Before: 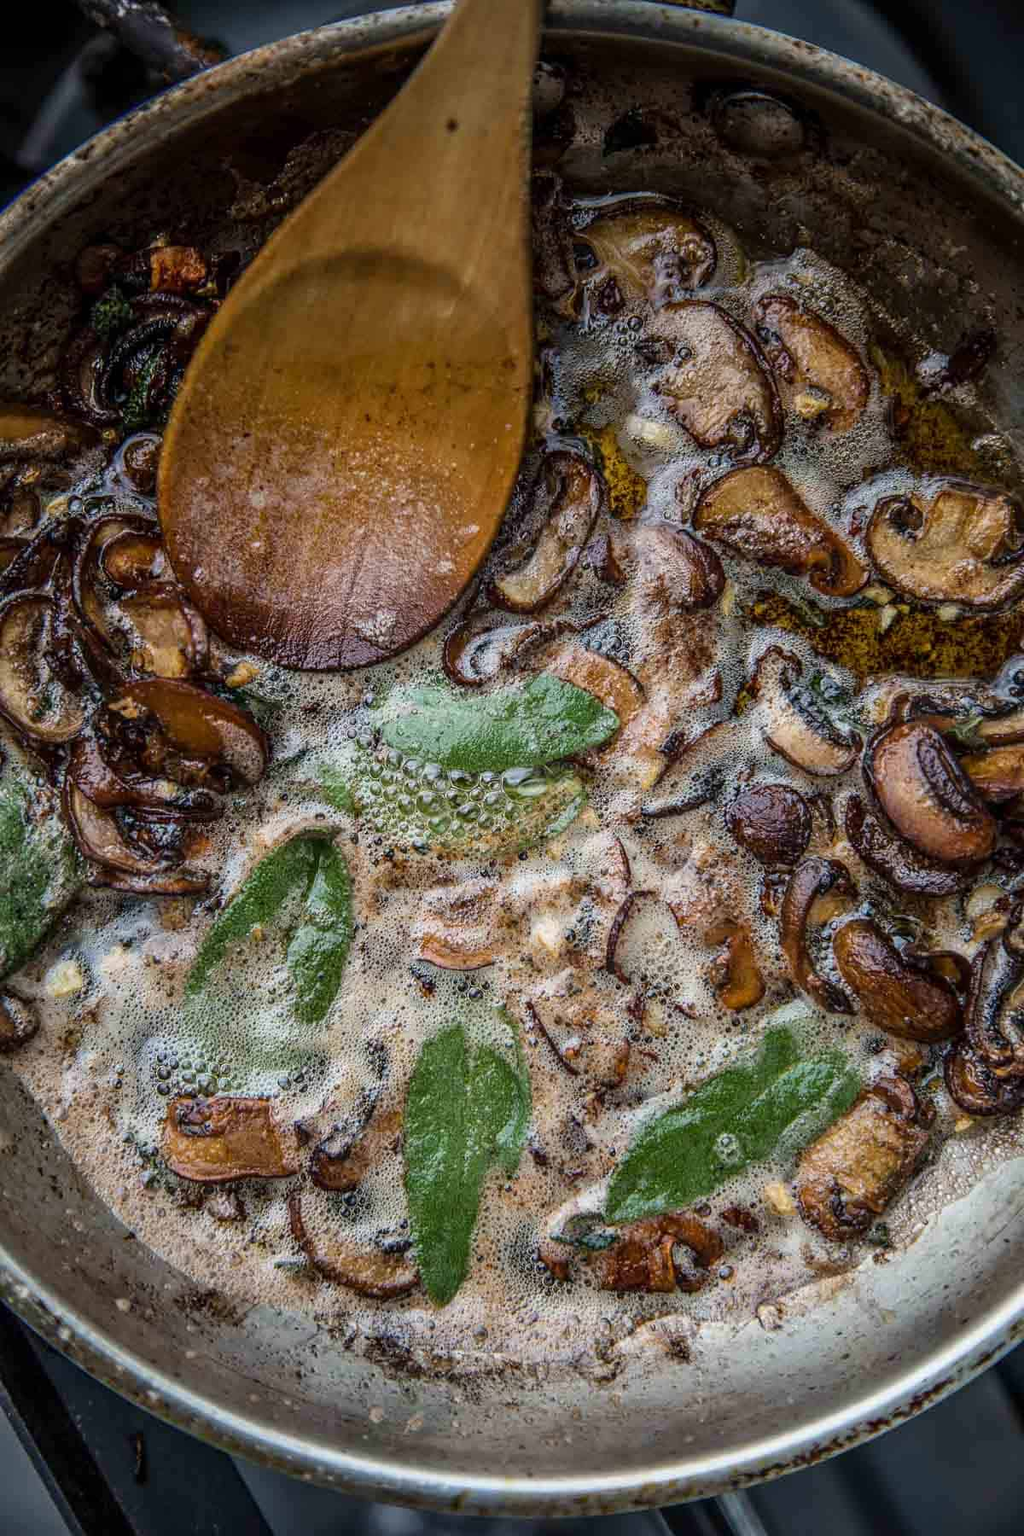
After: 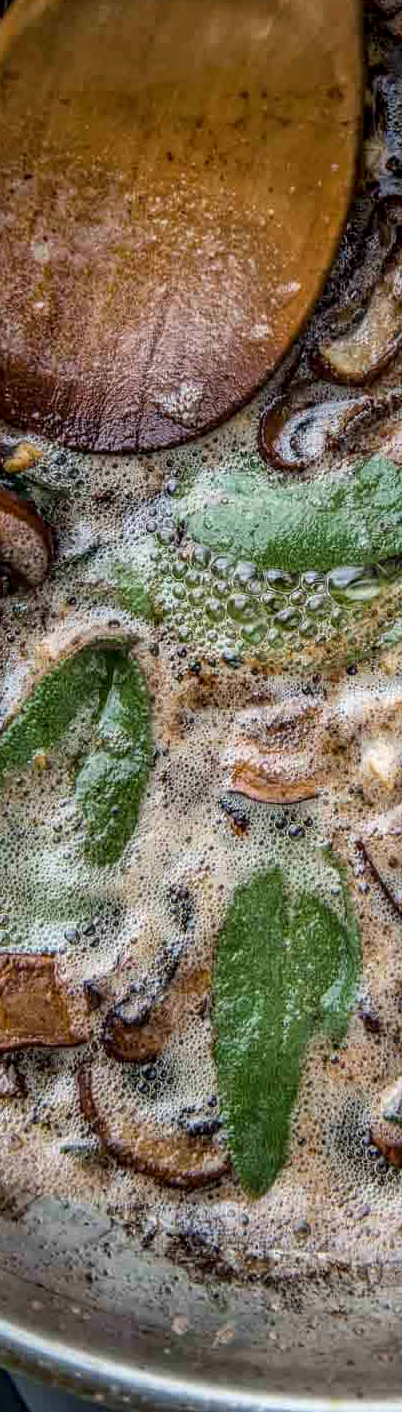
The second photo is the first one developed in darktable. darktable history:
crop and rotate: left 21.77%, top 18.528%, right 44.676%, bottom 2.997%
local contrast: on, module defaults
